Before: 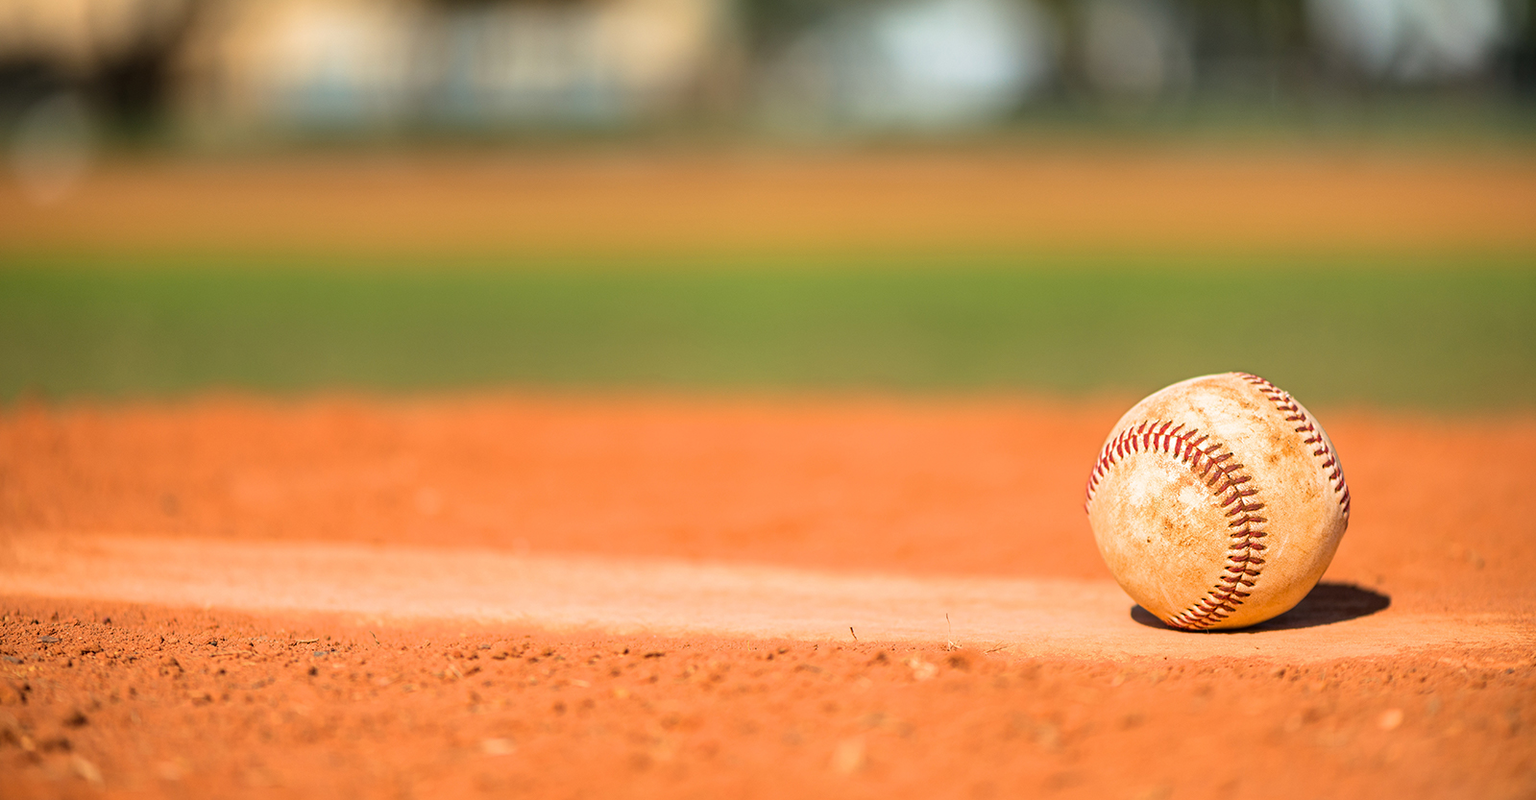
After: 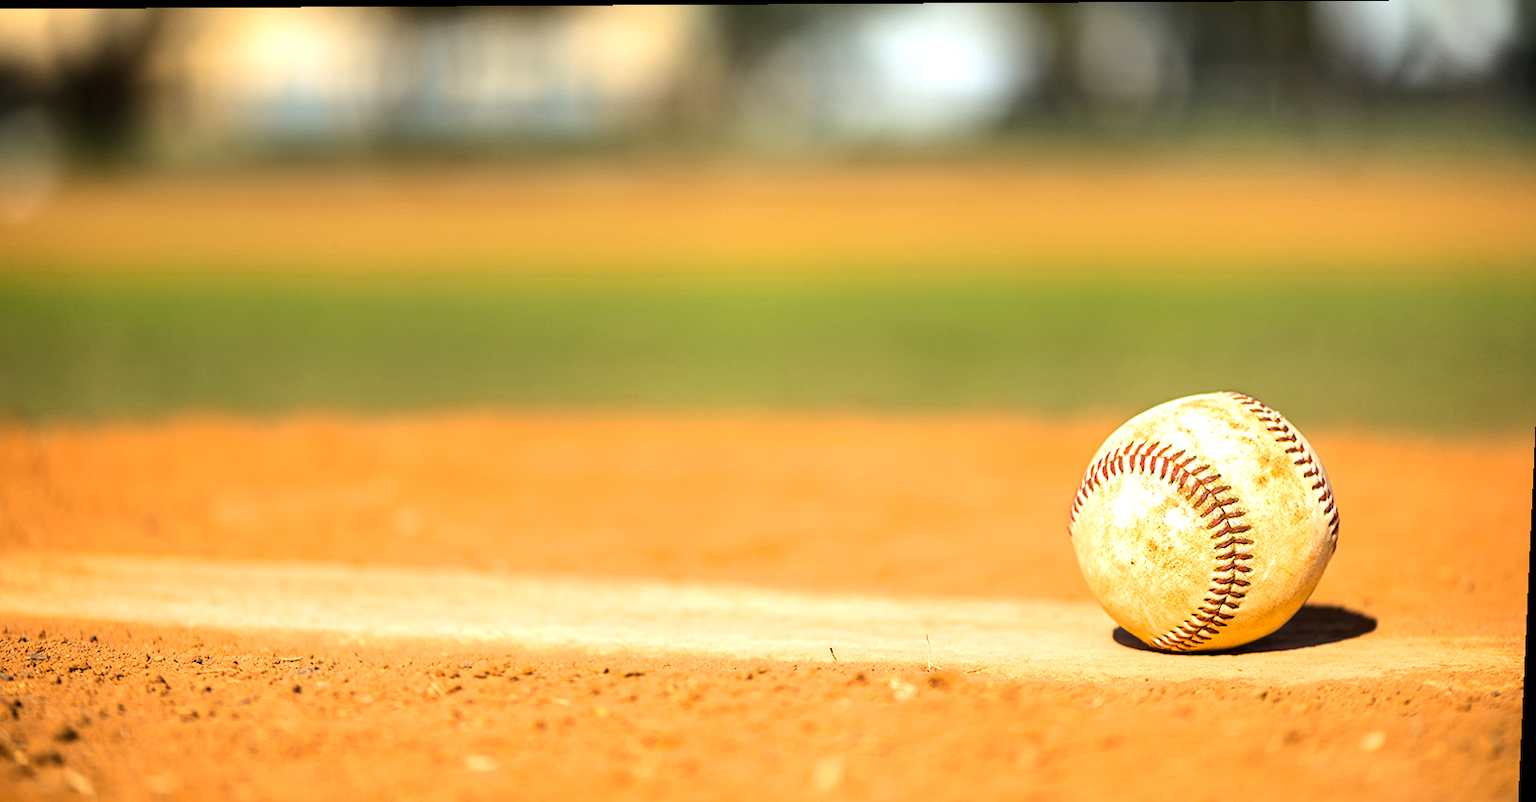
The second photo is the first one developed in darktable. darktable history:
crop and rotate: left 2.536%, right 1.107%, bottom 2.246%
color contrast: green-magenta contrast 0.8, blue-yellow contrast 1.1, unbound 0
rotate and perspective: lens shift (vertical) 0.048, lens shift (horizontal) -0.024, automatic cropping off
tone equalizer: -8 EV -0.75 EV, -7 EV -0.7 EV, -6 EV -0.6 EV, -5 EV -0.4 EV, -3 EV 0.4 EV, -2 EV 0.6 EV, -1 EV 0.7 EV, +0 EV 0.75 EV, edges refinement/feathering 500, mask exposure compensation -1.57 EV, preserve details no
